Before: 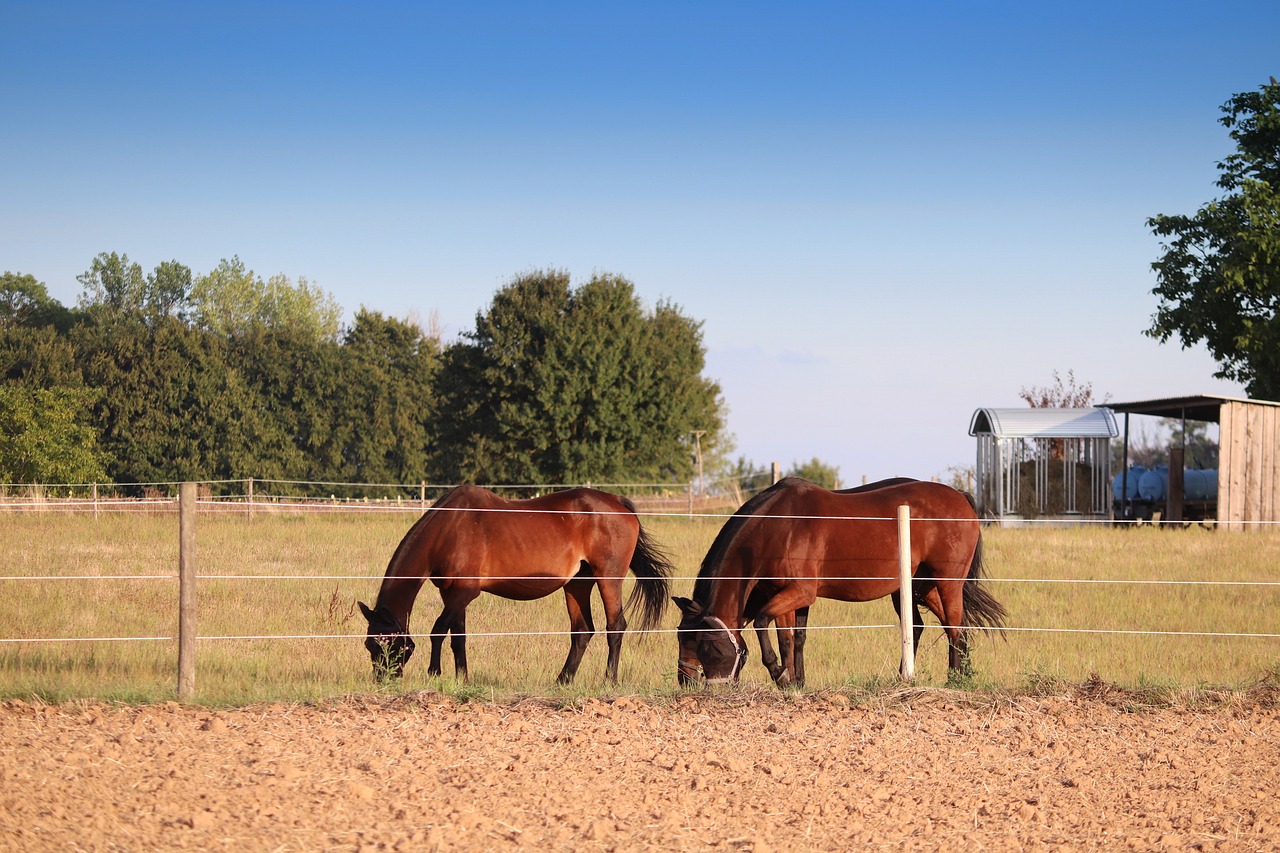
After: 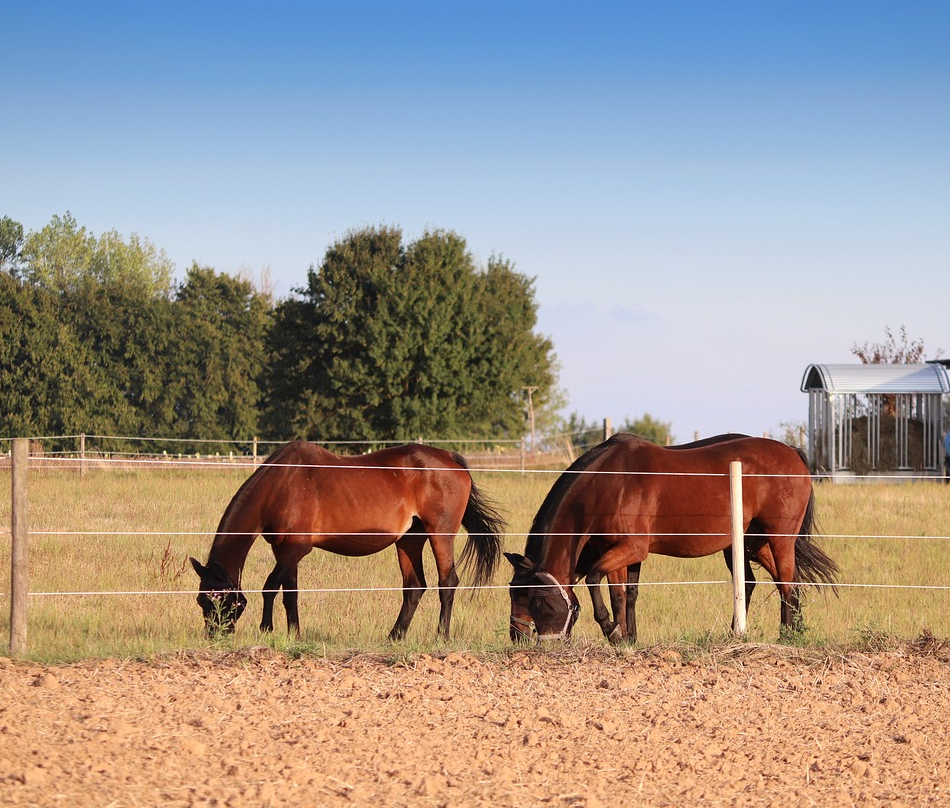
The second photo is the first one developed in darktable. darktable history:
white balance: red 1, blue 1
crop and rotate: left 13.15%, top 5.251%, right 12.609%
